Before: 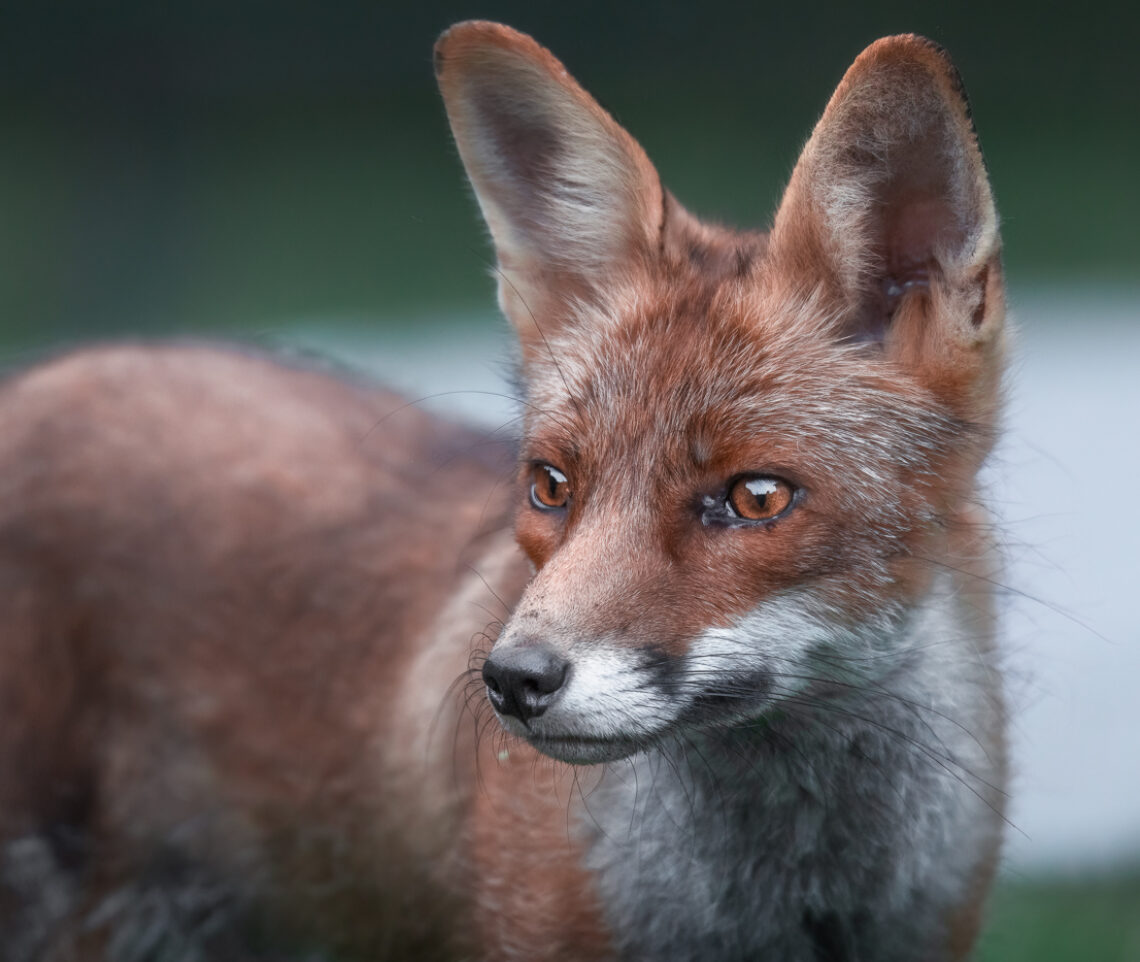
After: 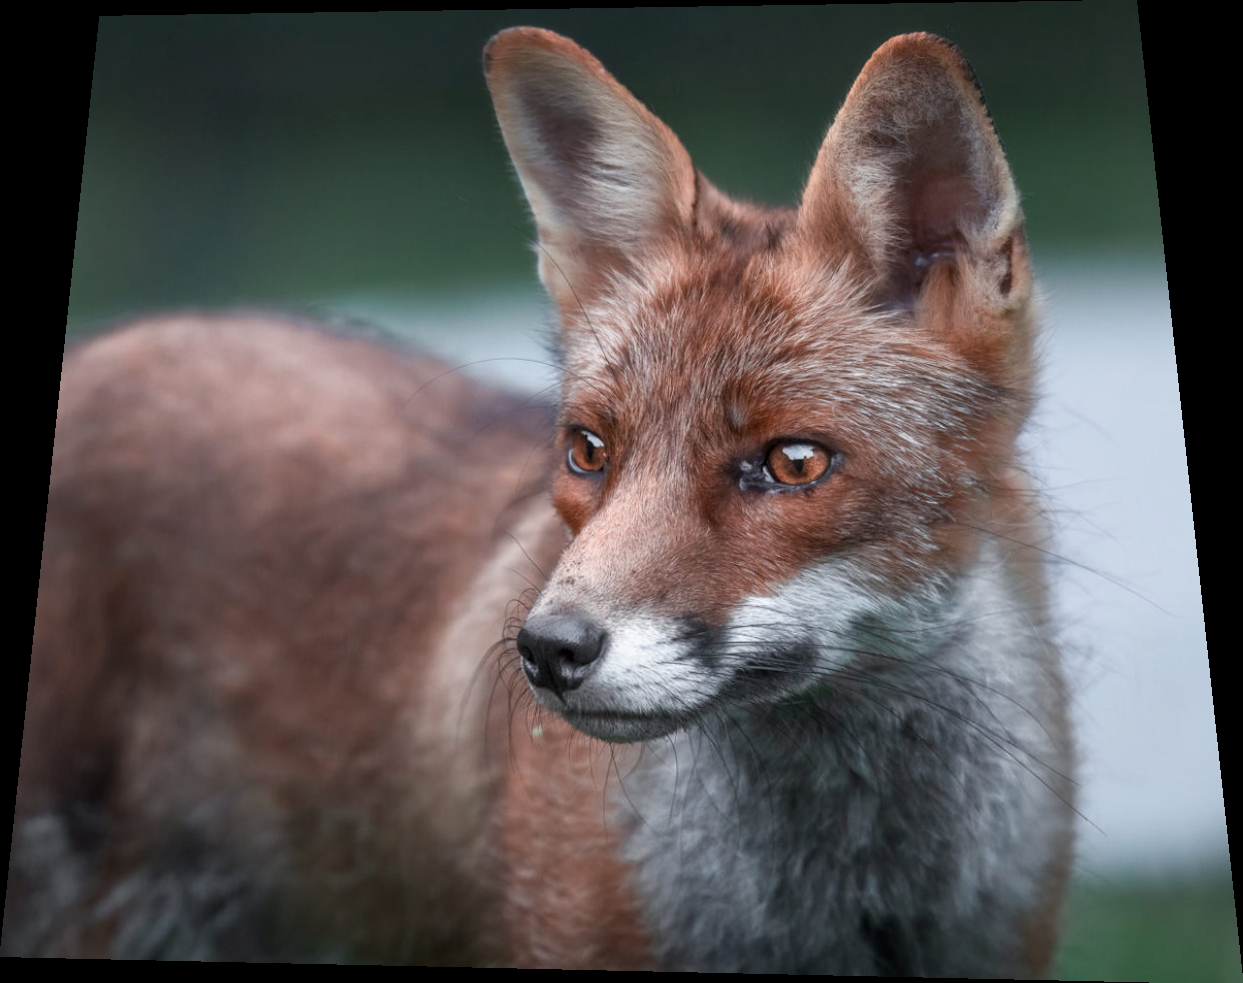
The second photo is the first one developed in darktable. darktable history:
local contrast: mode bilateral grid, contrast 20, coarseness 50, detail 120%, midtone range 0.2
rotate and perspective: rotation 0.128°, lens shift (vertical) -0.181, lens shift (horizontal) -0.044, shear 0.001, automatic cropping off
